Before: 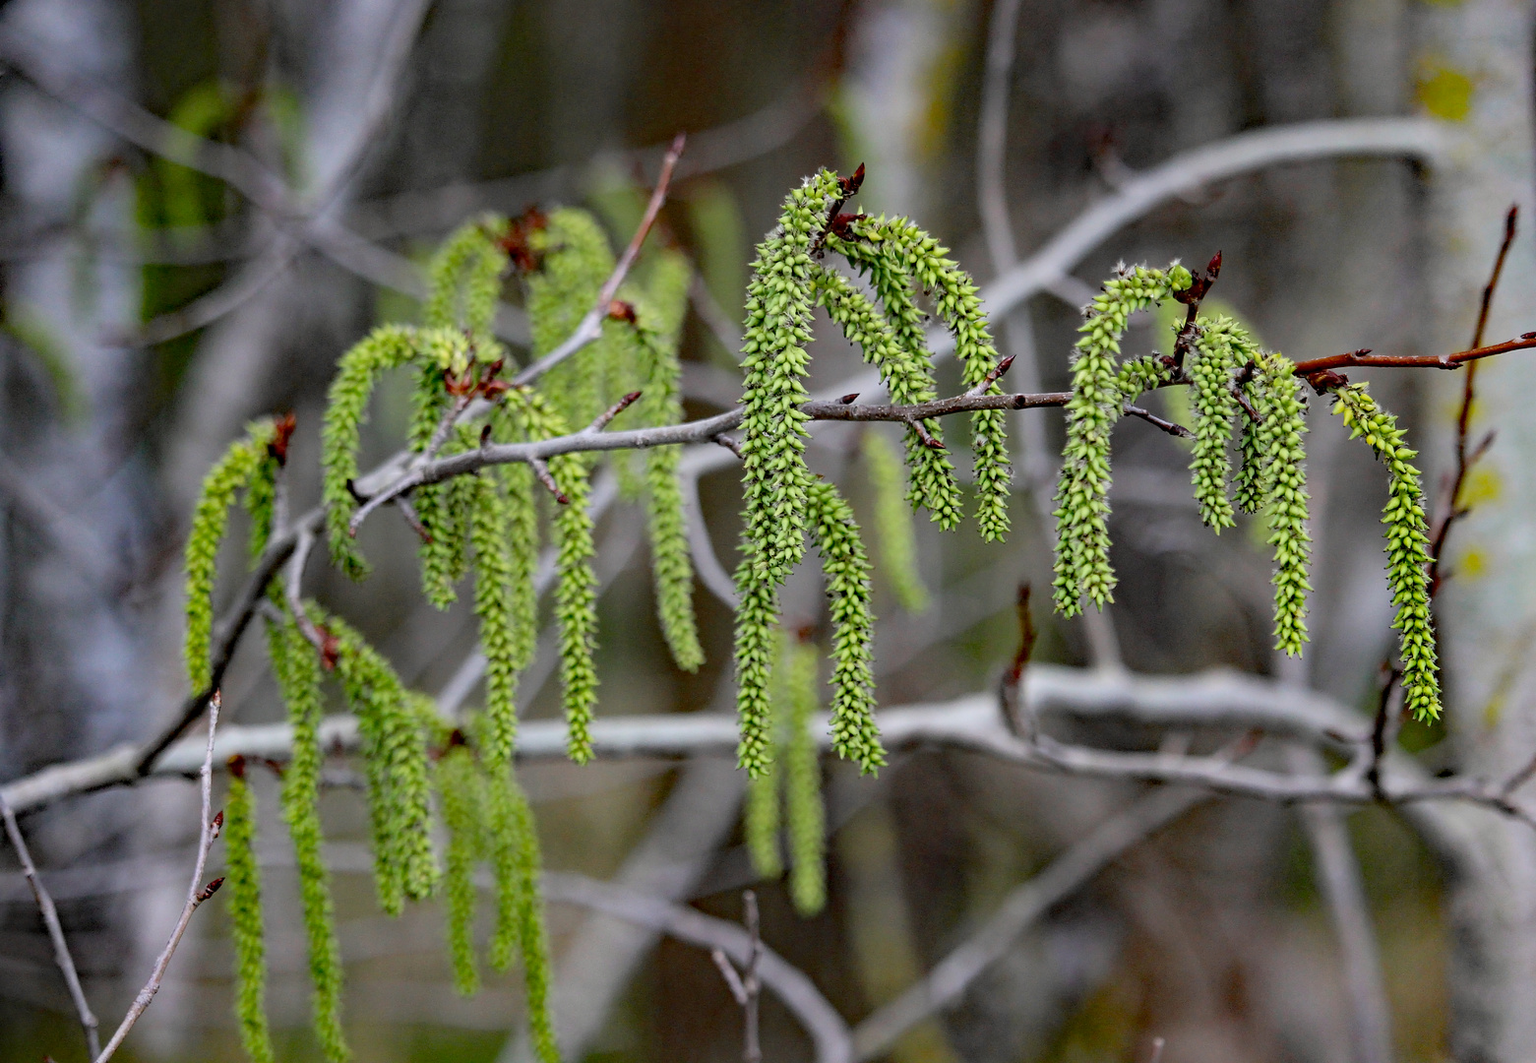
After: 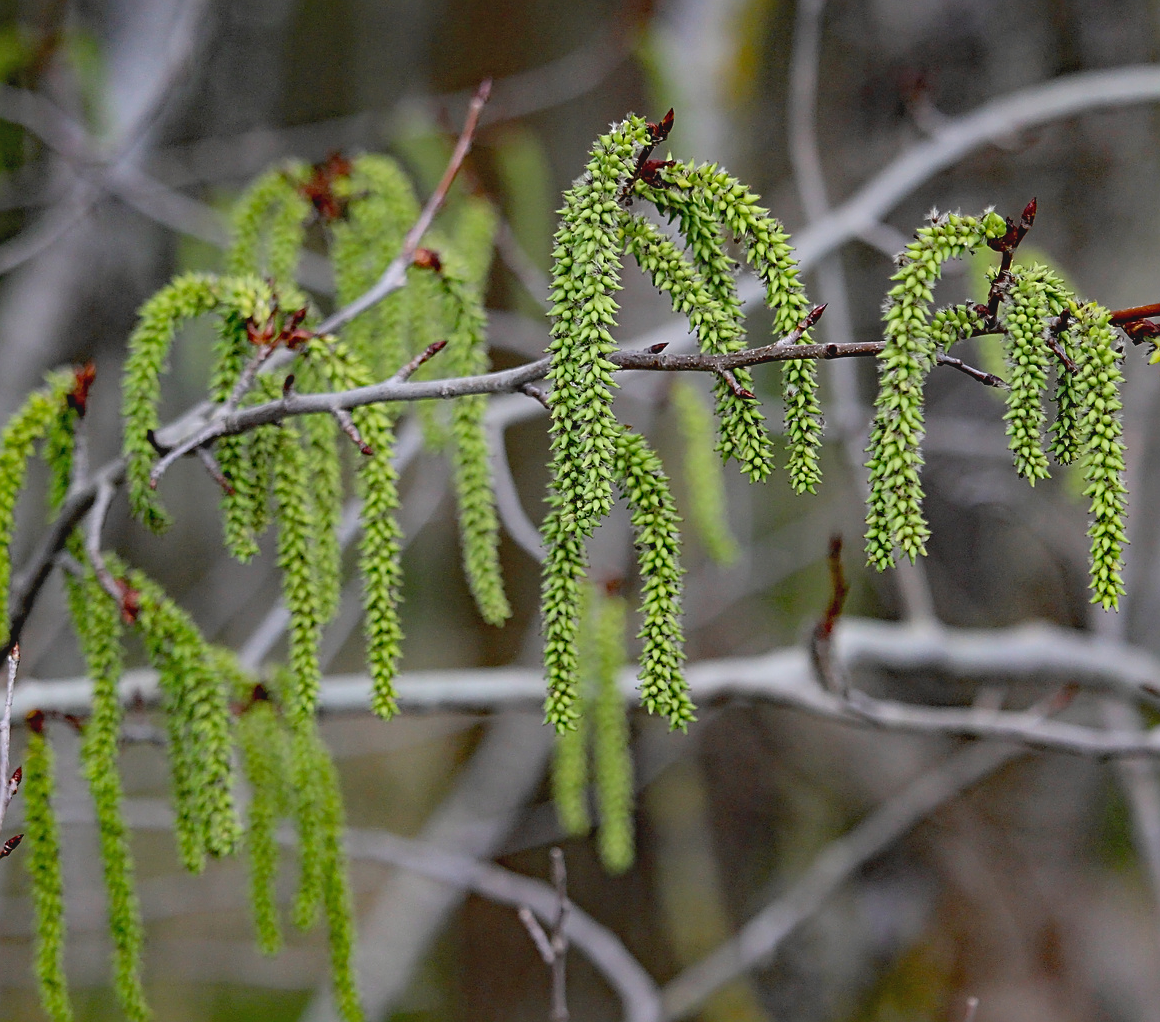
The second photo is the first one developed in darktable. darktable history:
sharpen: on, module defaults
crop and rotate: left 13.164%, top 5.302%, right 12.515%
contrast brightness saturation: contrast -0.115
